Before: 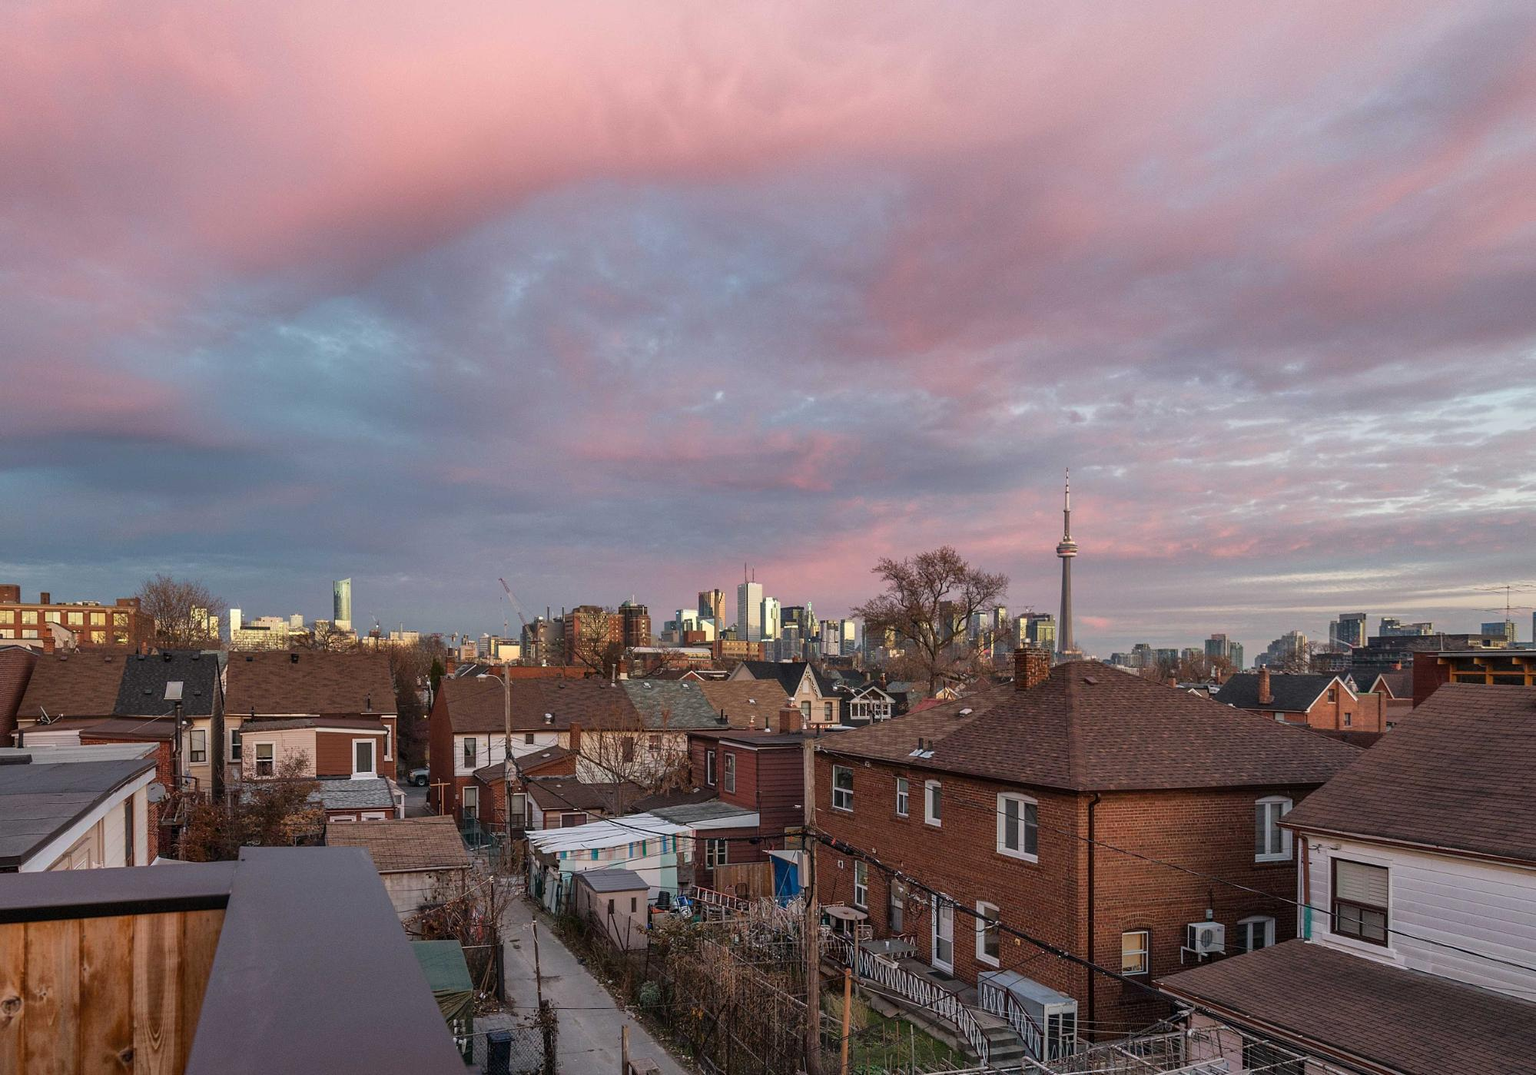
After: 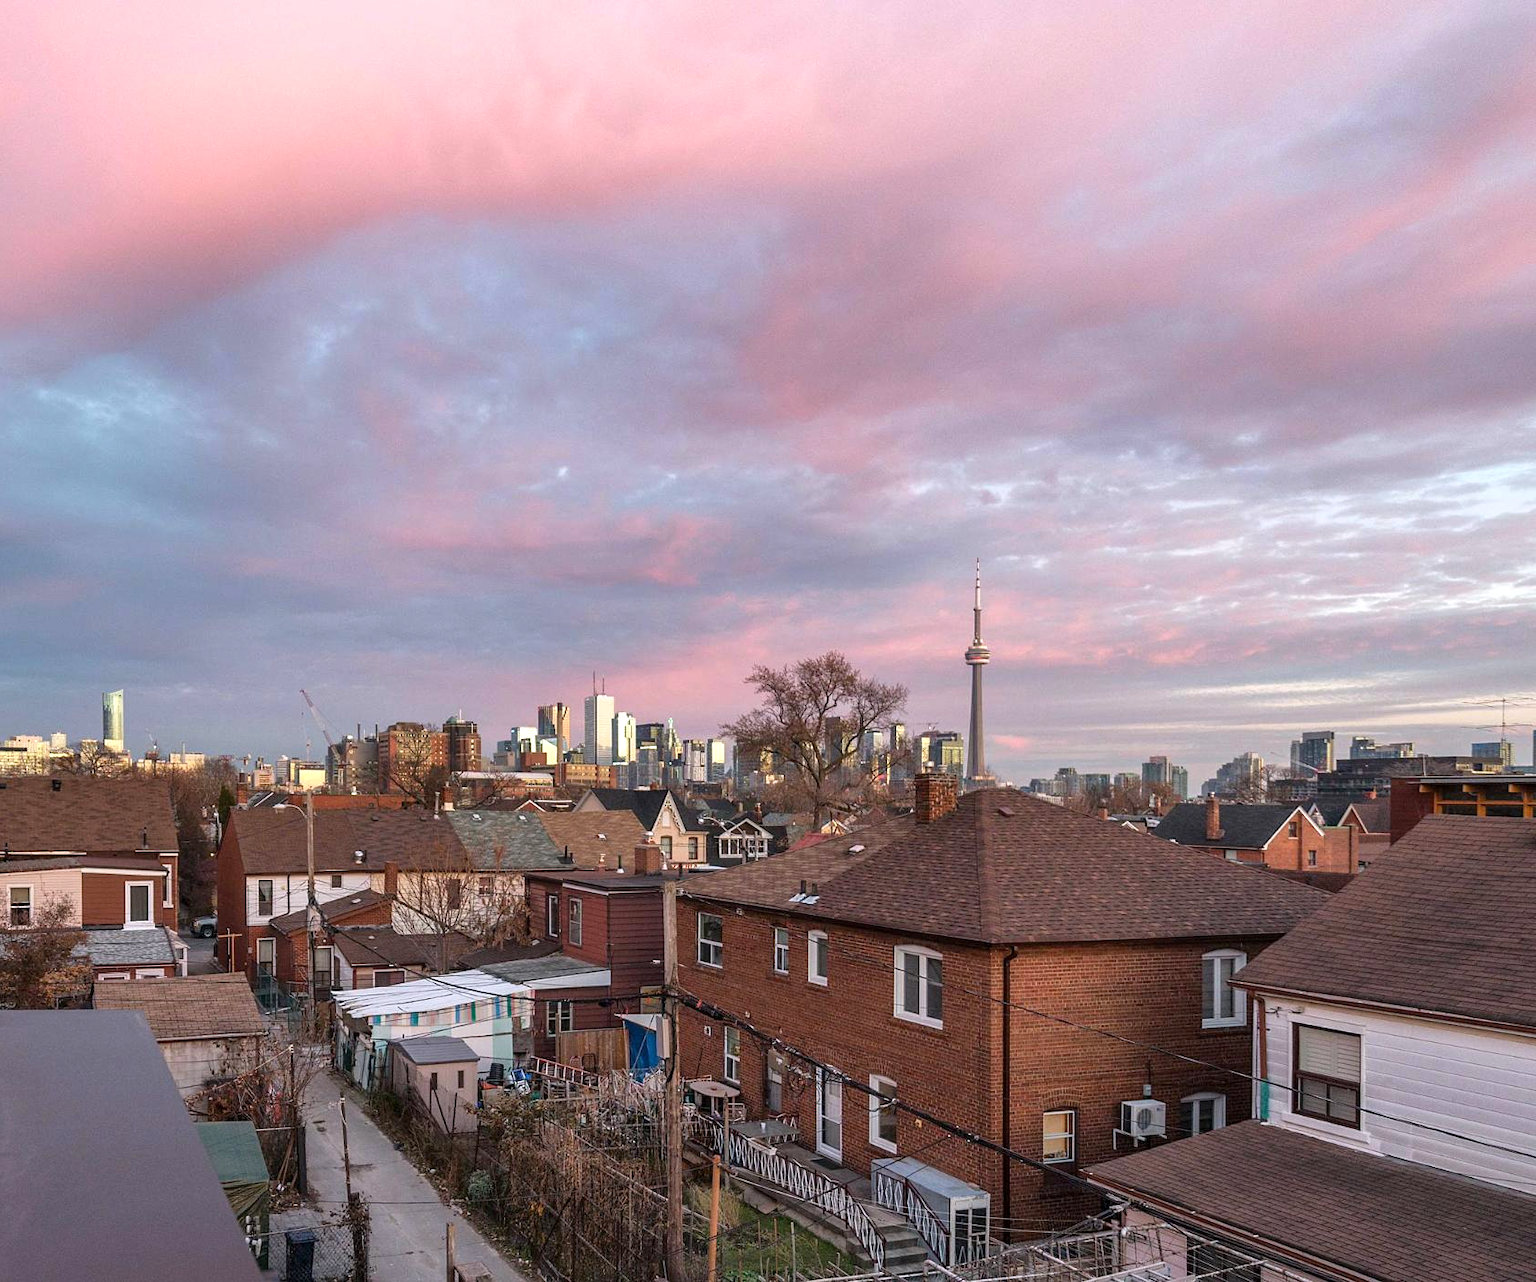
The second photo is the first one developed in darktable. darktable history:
exposure: black level correction 0.001, exposure 0.5 EV, compensate exposure bias true, compensate highlight preservation false
white balance: red 1.004, blue 1.024
crop: left 16.145%
